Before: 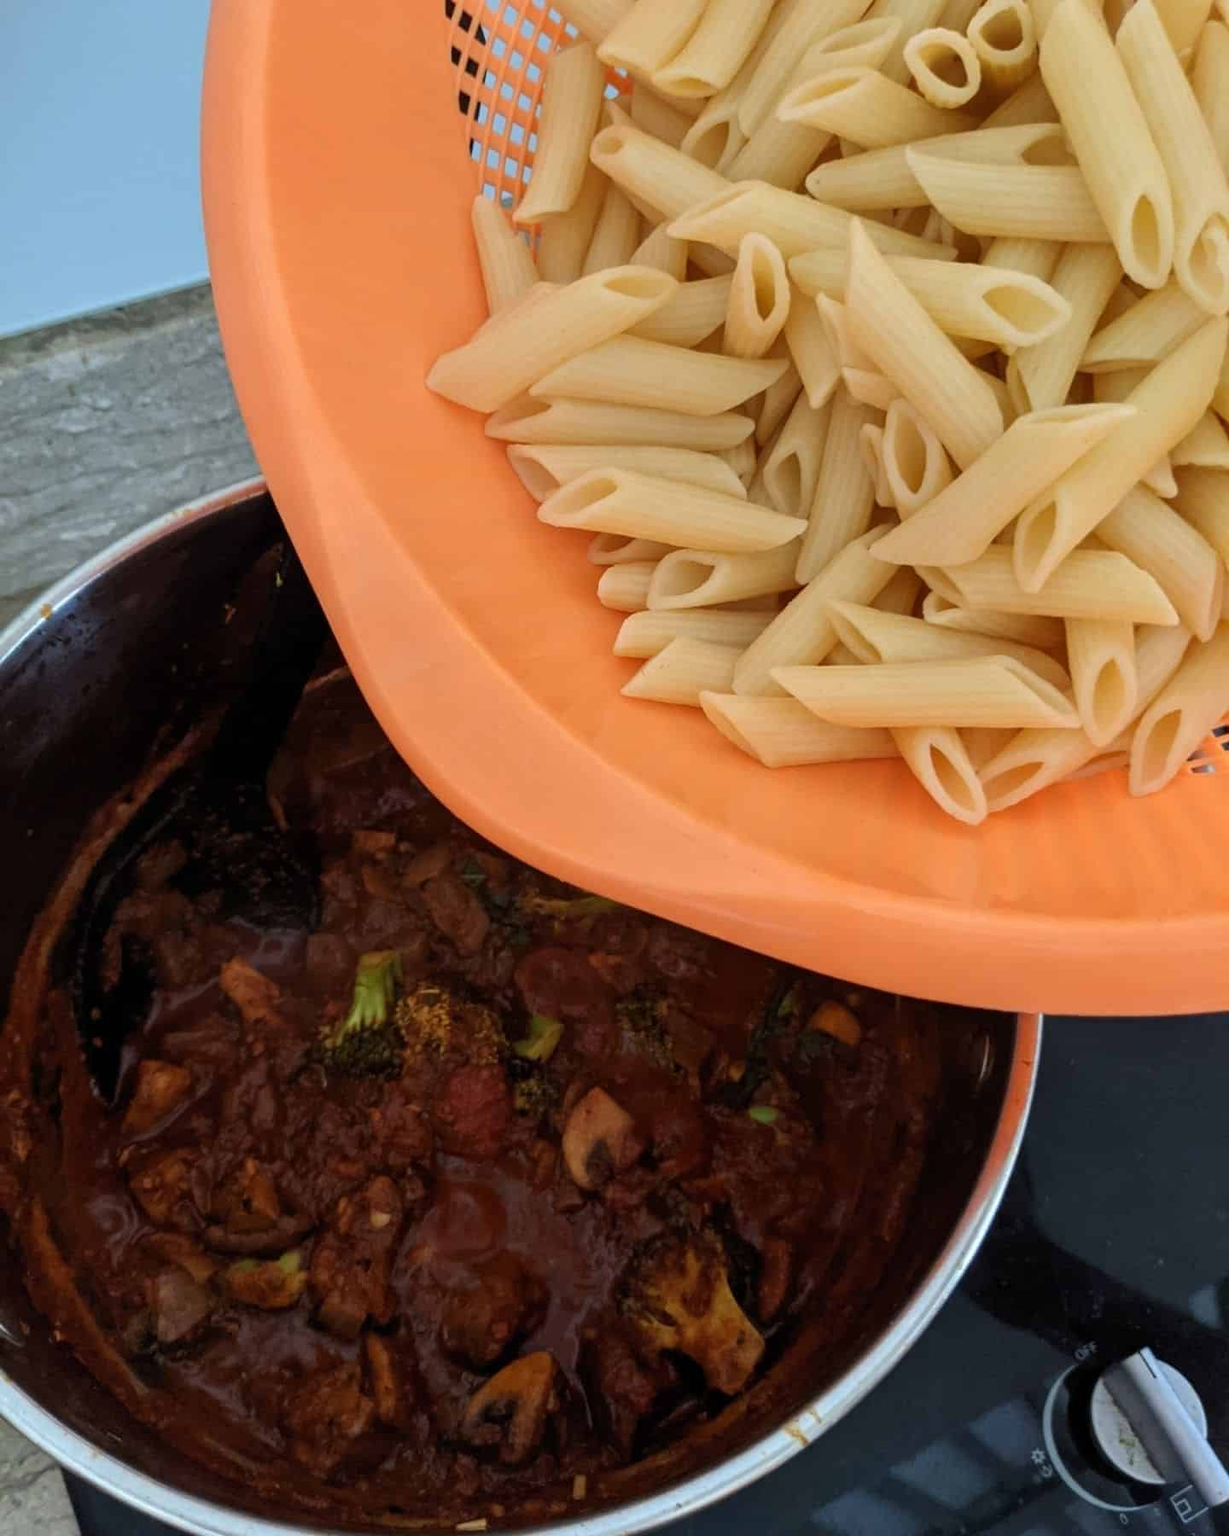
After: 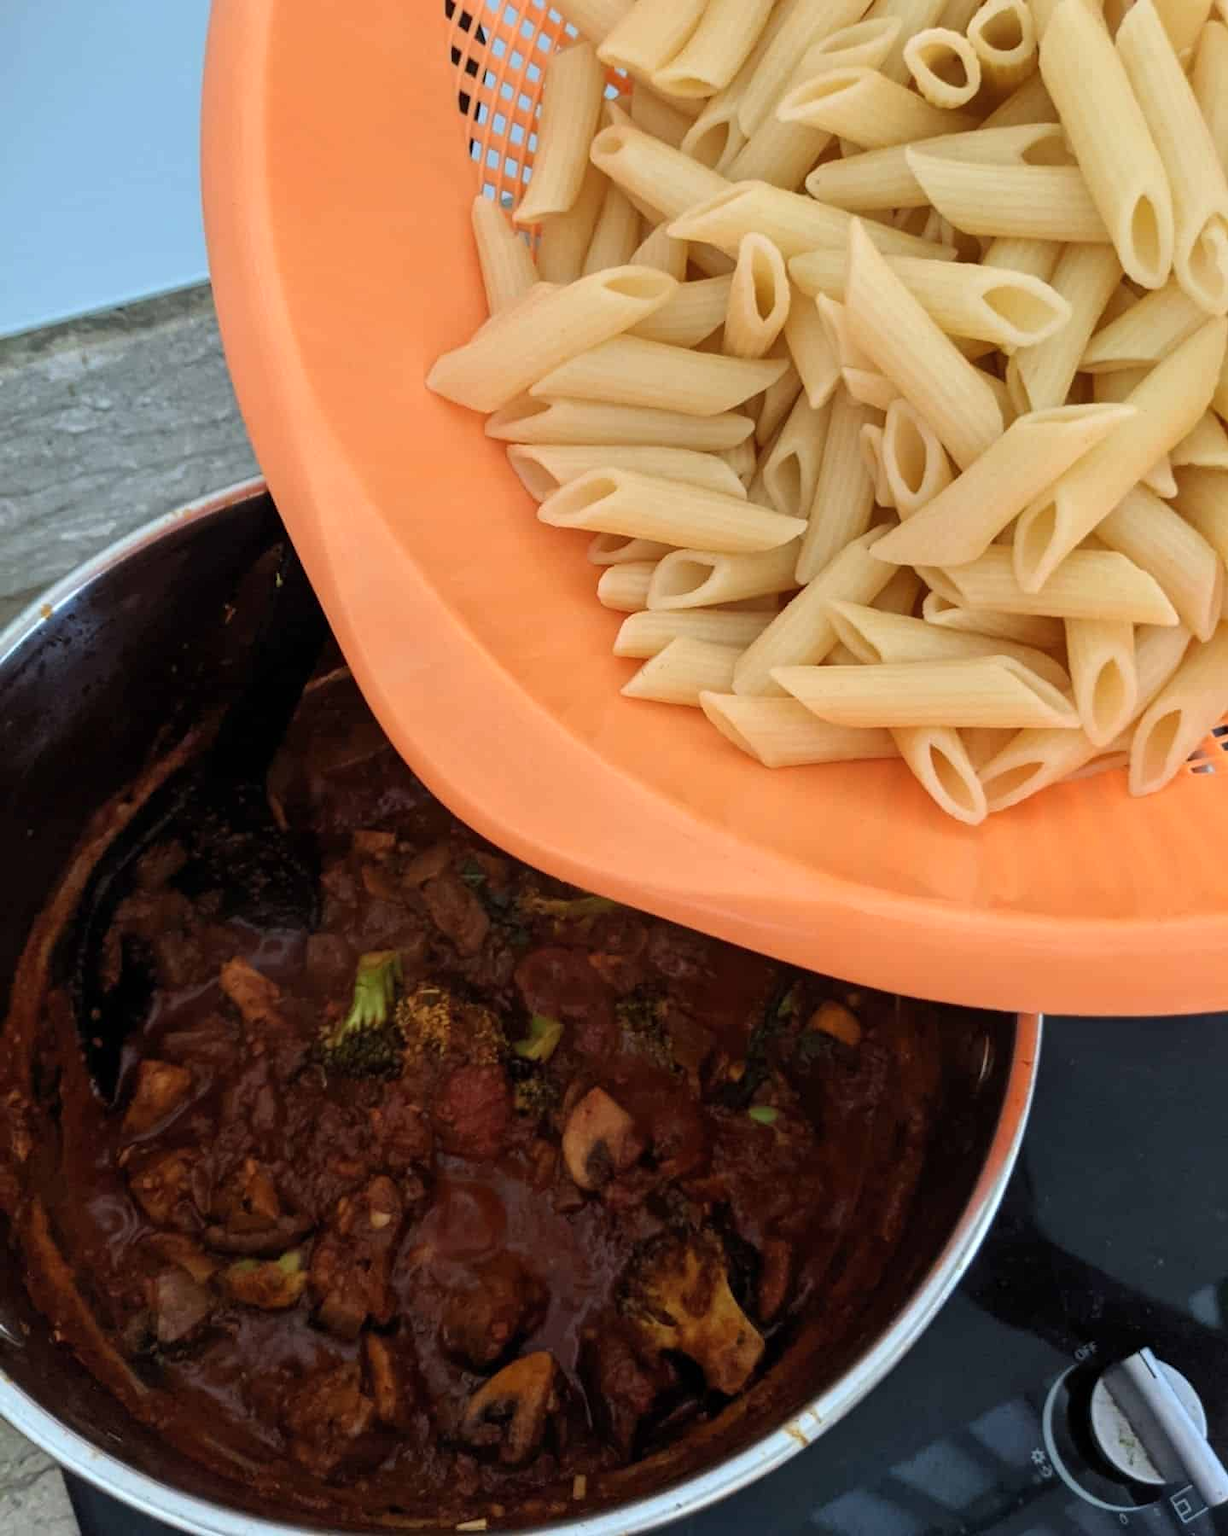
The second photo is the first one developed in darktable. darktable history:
tone curve: curves: ch0 [(0, 0) (0.003, 0.003) (0.011, 0.012) (0.025, 0.026) (0.044, 0.047) (0.069, 0.073) (0.1, 0.105) (0.136, 0.143) (0.177, 0.187) (0.224, 0.237) (0.277, 0.293) (0.335, 0.354) (0.399, 0.422) (0.468, 0.495) (0.543, 0.574) (0.623, 0.659) (0.709, 0.749) (0.801, 0.846) (0.898, 0.932) (1, 1)], color space Lab, independent channels, preserve colors none
